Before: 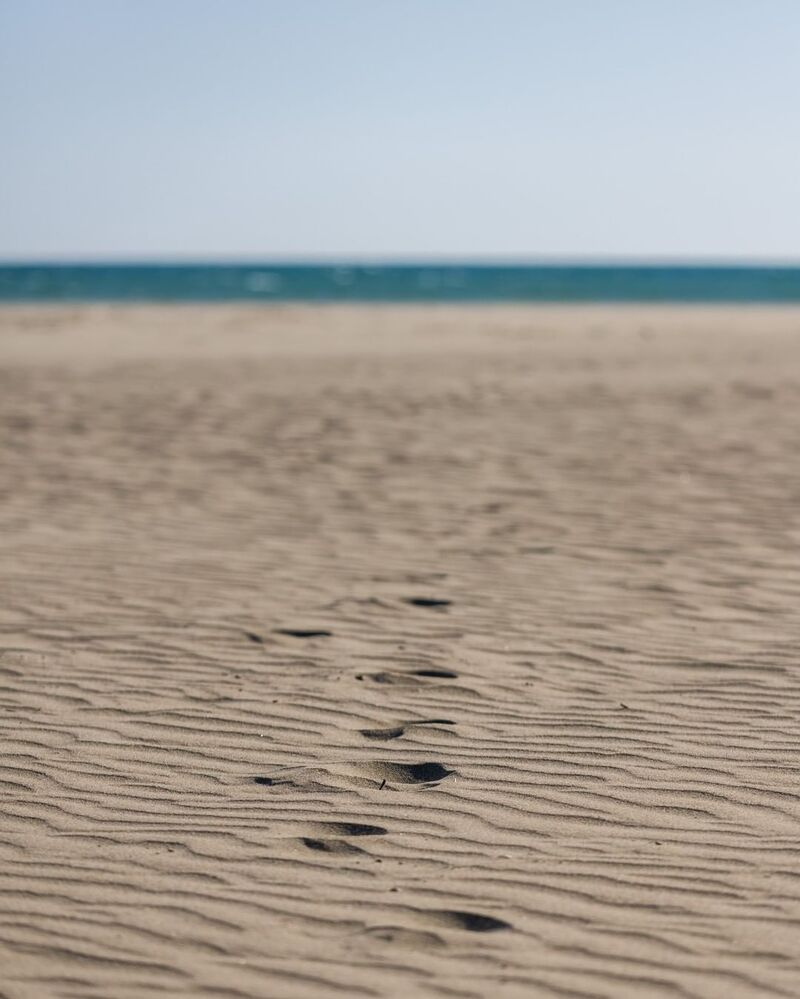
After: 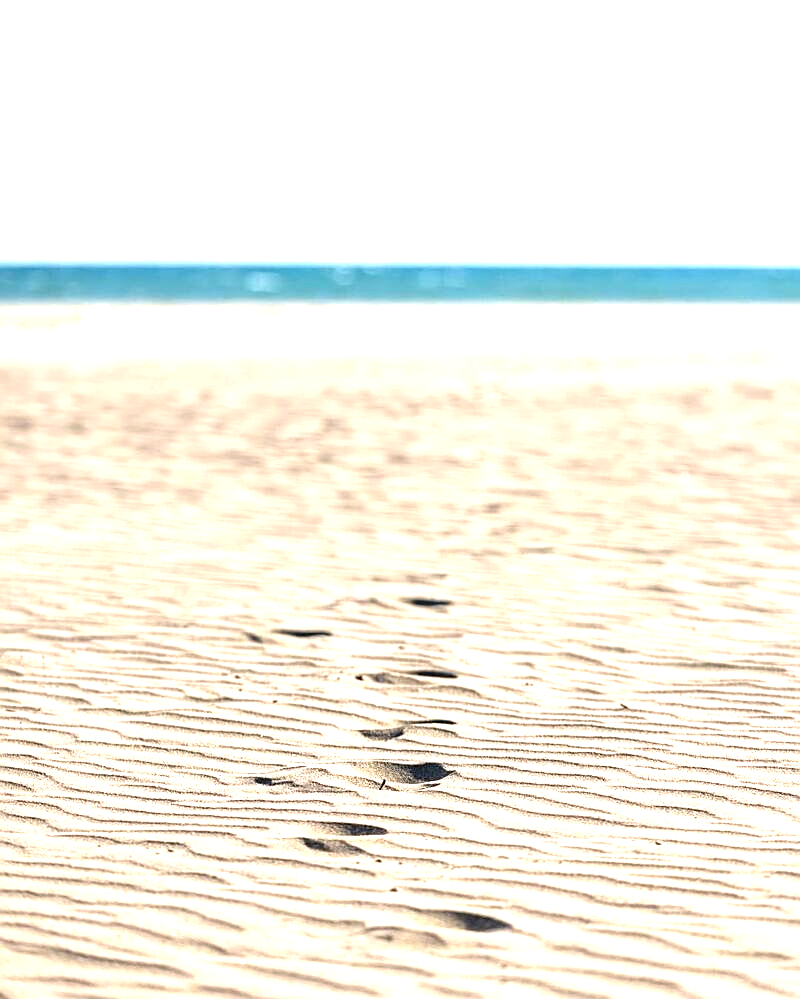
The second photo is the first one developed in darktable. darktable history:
sharpen: on, module defaults
white balance: emerald 1
exposure: black level correction 0.001, exposure 1.84 EV, compensate highlight preservation false
